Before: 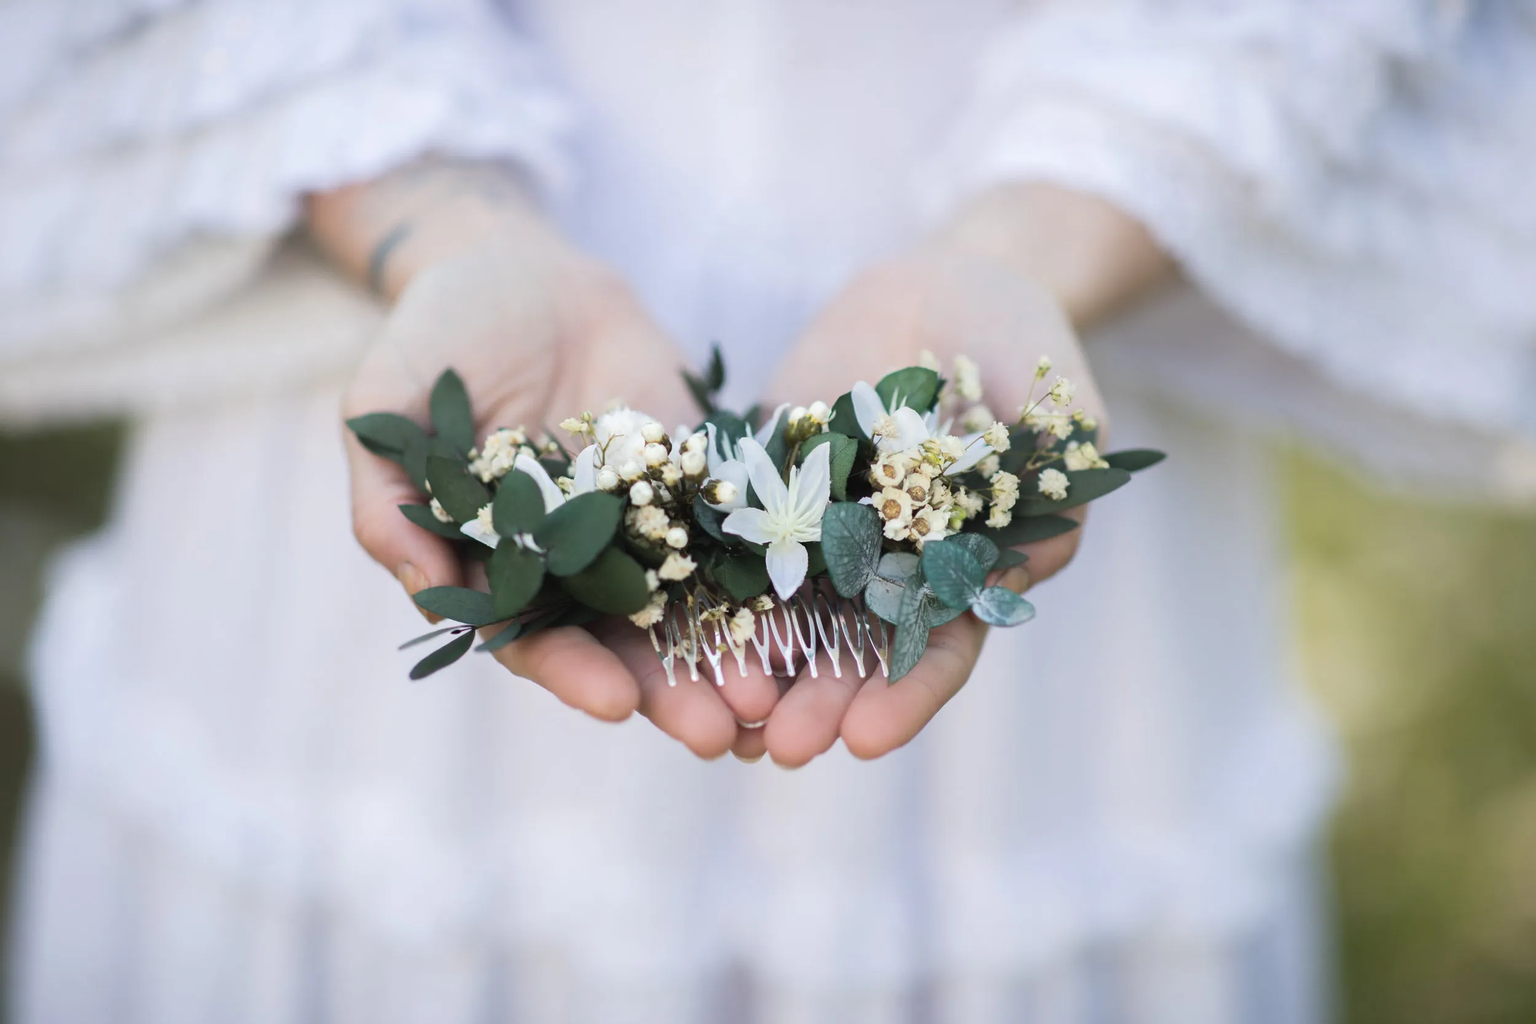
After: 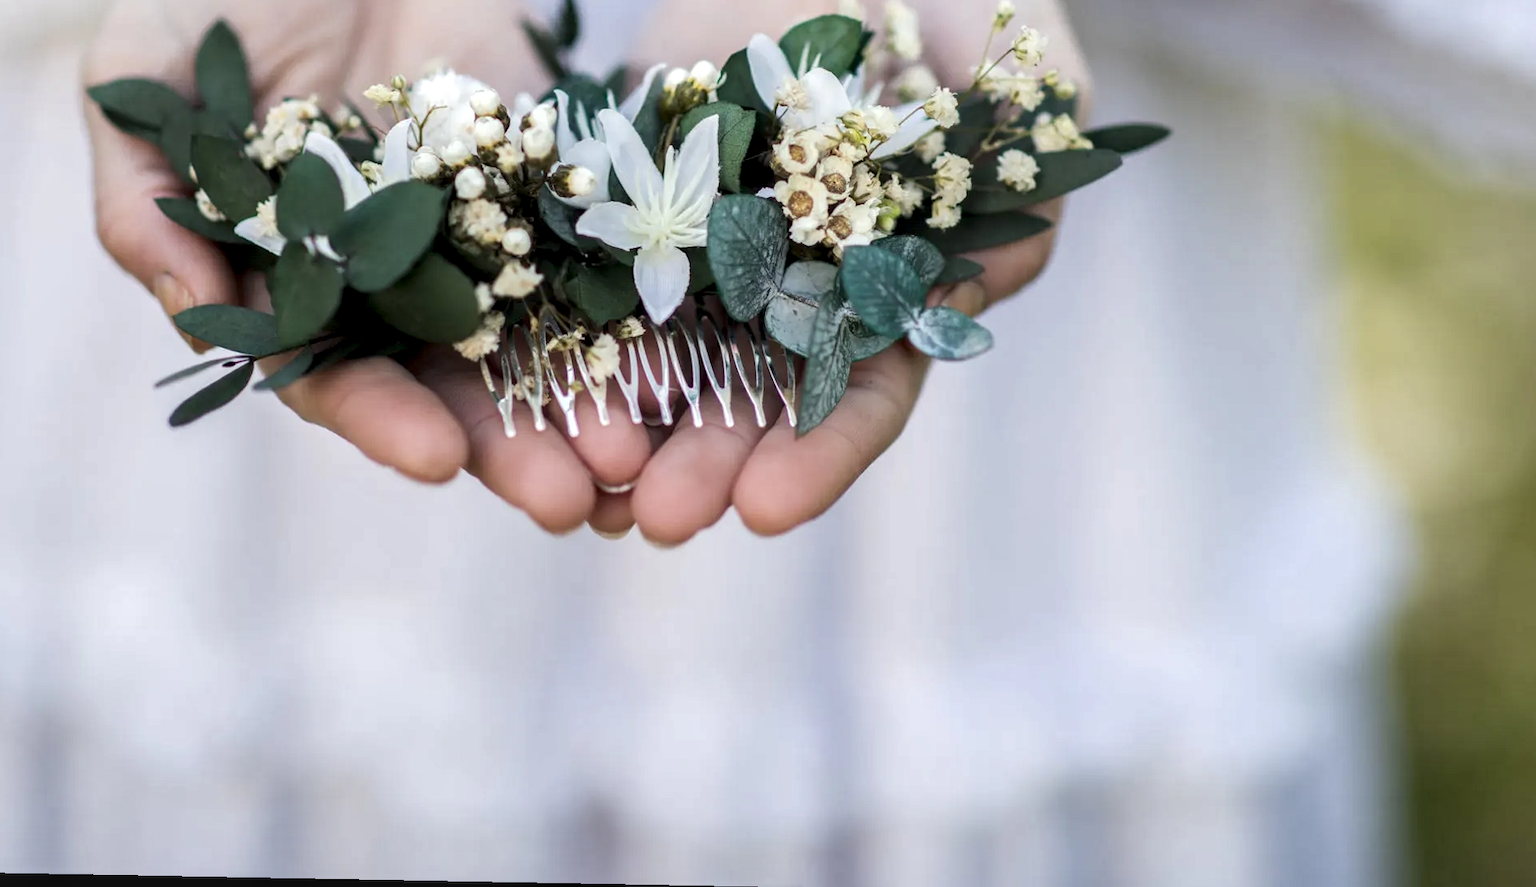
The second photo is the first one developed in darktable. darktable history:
local contrast: detail 150%
crop and rotate: left 17.299%, top 35.115%, right 7.015%, bottom 1.024%
shadows and highlights: shadows 12, white point adjustment 1.2, highlights -0.36, soften with gaussian
rotate and perspective: lens shift (horizontal) -0.055, automatic cropping off
